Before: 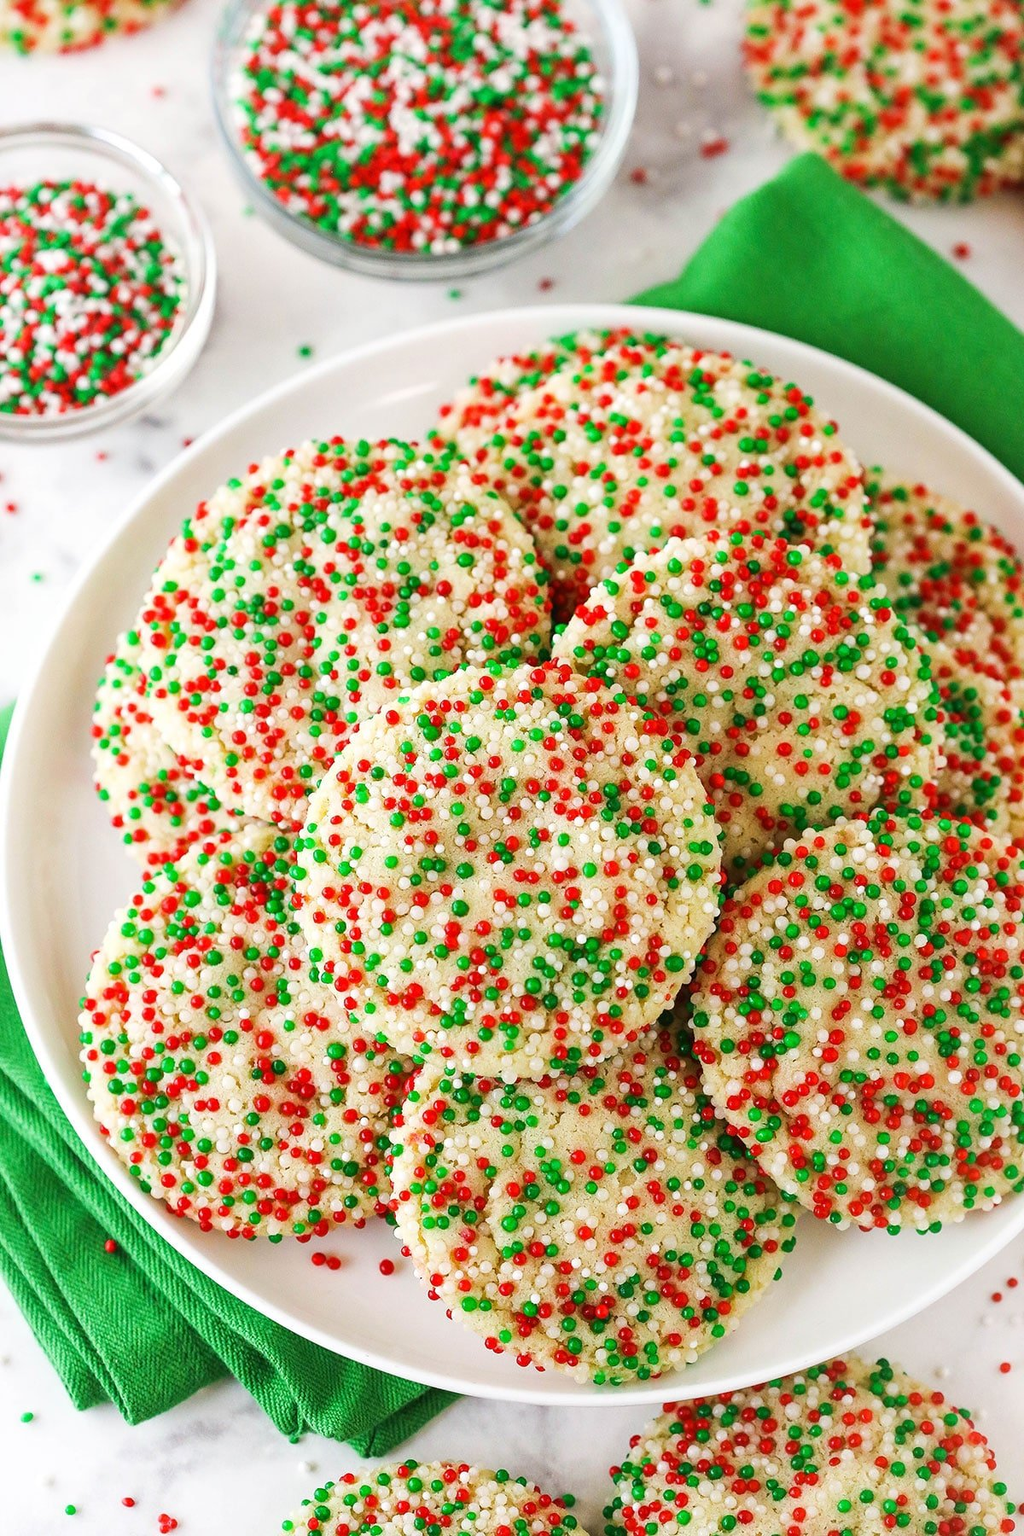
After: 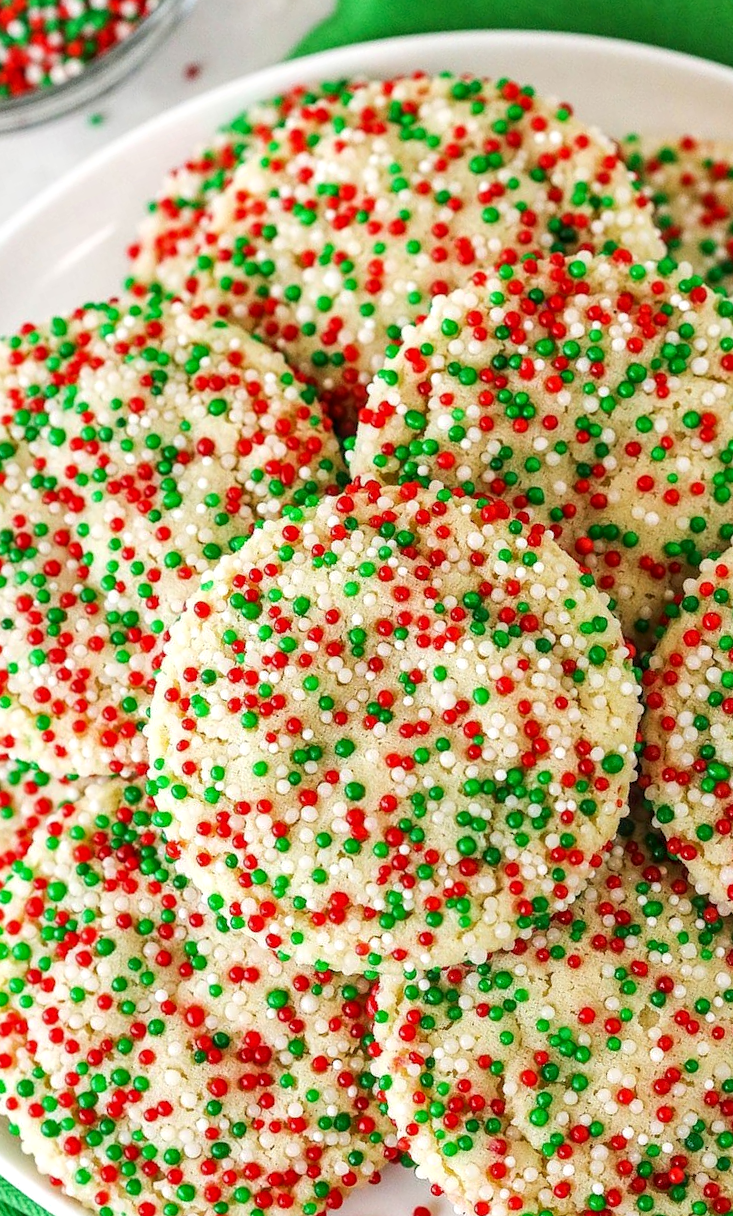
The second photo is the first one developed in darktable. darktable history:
crop and rotate: angle 20.55°, left 6.899%, right 3.694%, bottom 1.134%
local contrast: on, module defaults
